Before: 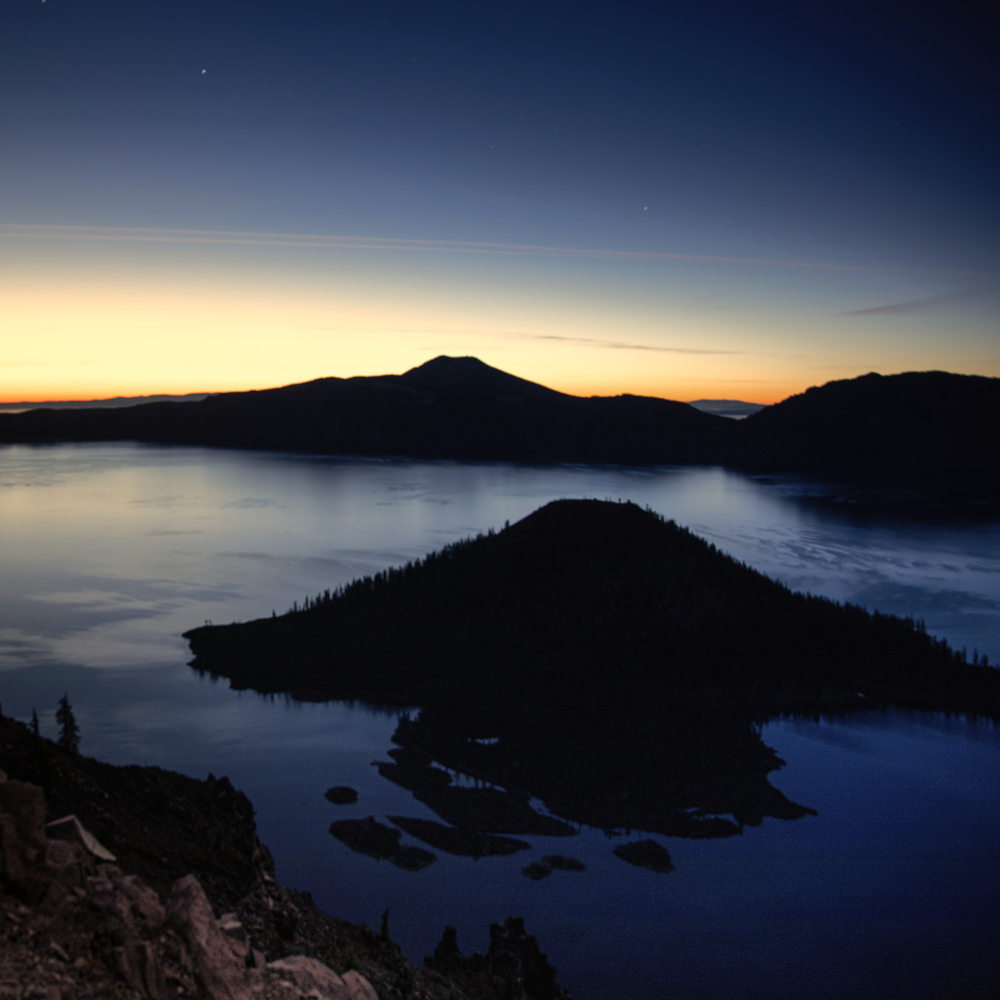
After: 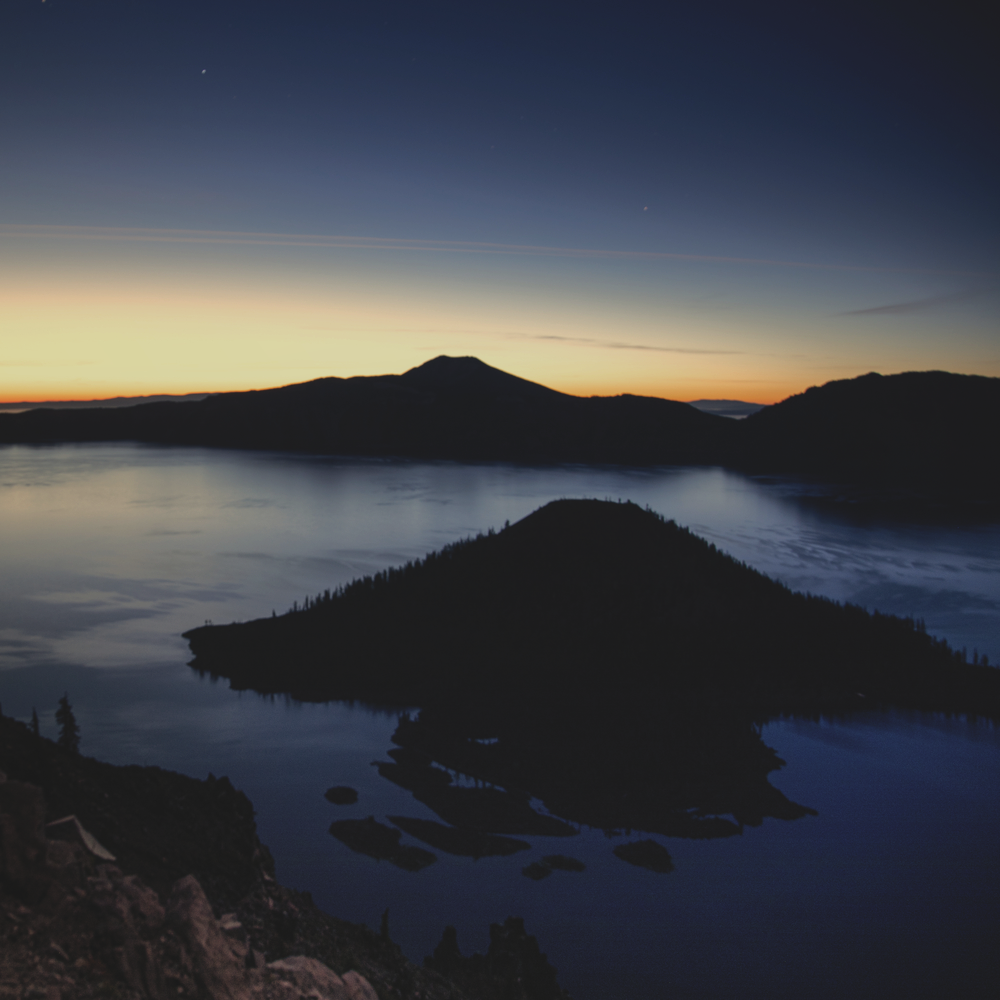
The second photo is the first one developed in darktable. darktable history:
exposure: black level correction -0.015, exposure -0.531 EV, compensate highlight preservation false
tone equalizer: mask exposure compensation -0.497 EV
